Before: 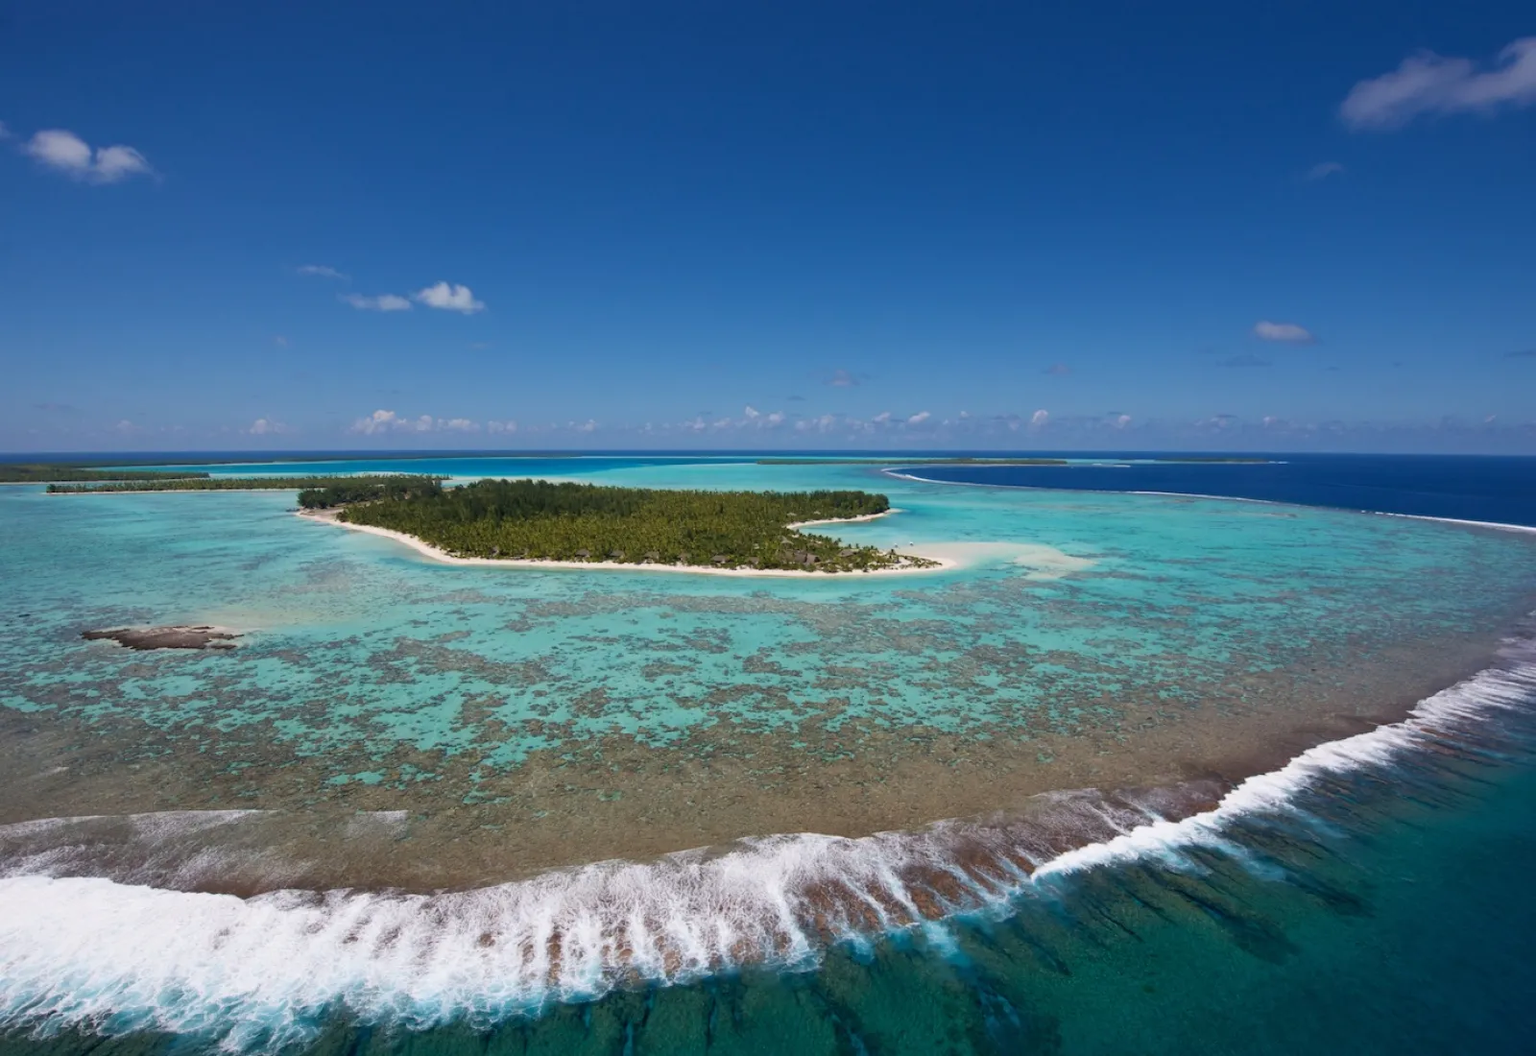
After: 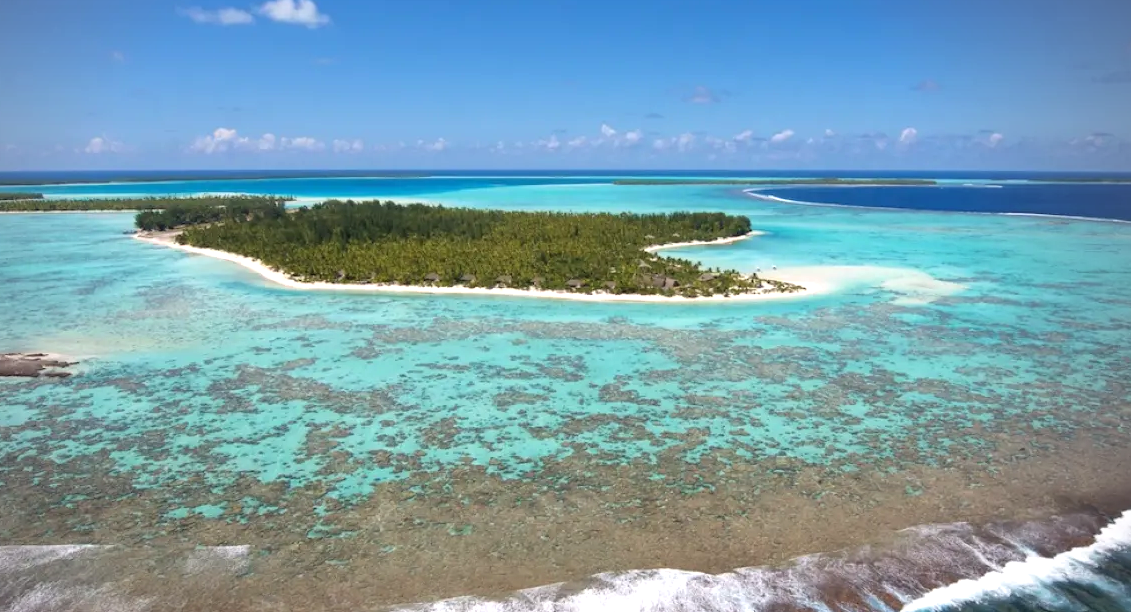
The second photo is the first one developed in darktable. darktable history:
exposure: black level correction 0, exposure 0.693 EV, compensate highlight preservation false
crop: left 10.976%, top 27.271%, right 18.29%, bottom 17.077%
vignetting: fall-off radius 60.83%, center (-0.081, 0.064), unbound false
